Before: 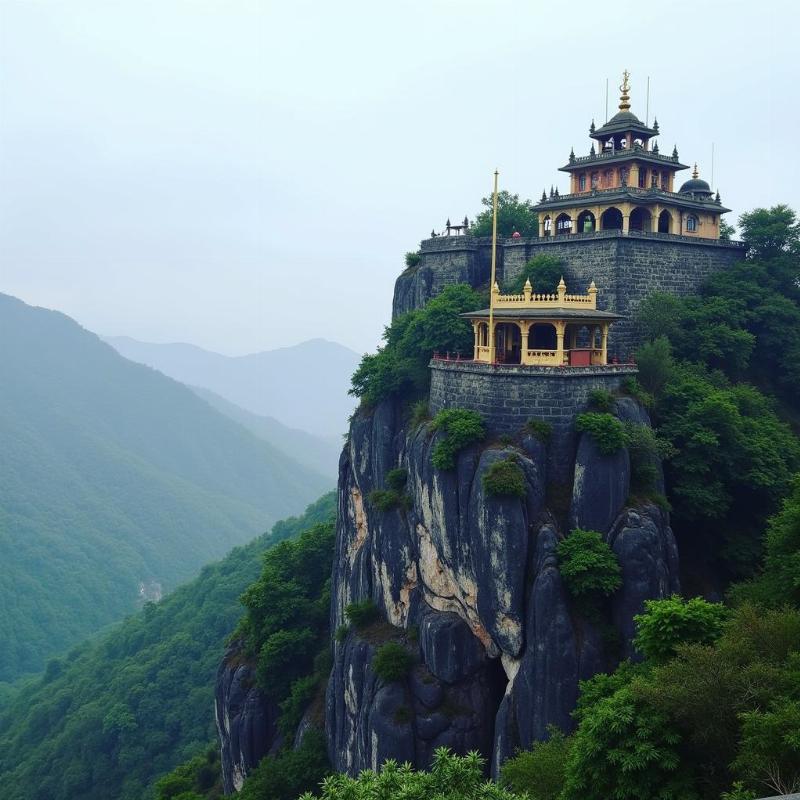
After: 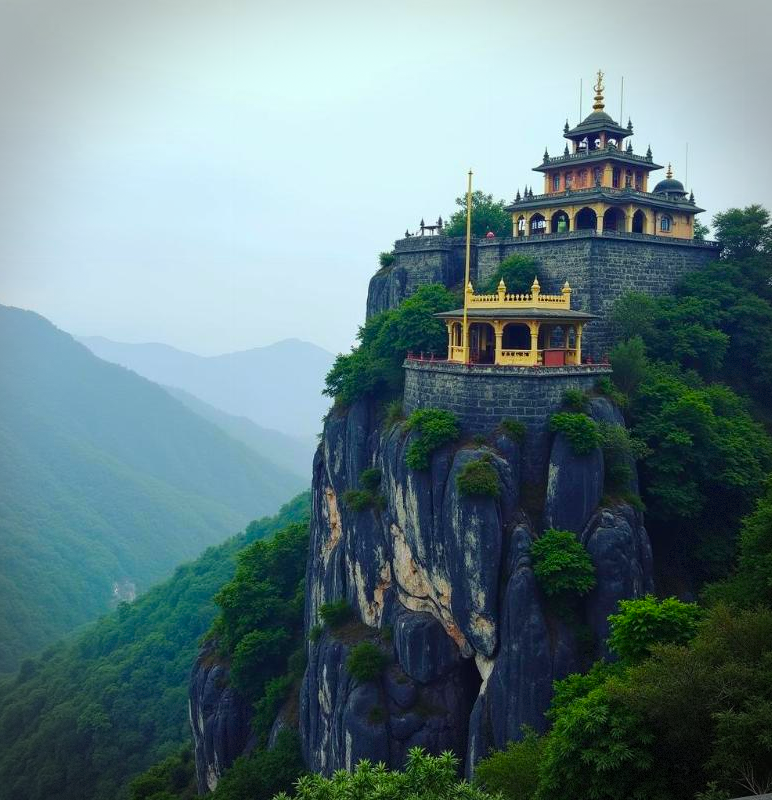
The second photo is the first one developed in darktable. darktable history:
vignetting: dithering 8-bit output
crop and rotate: left 3.403%
color correction: highlights a* -2.6, highlights b* 2.5
color balance rgb: shadows fall-off 299.874%, white fulcrum 1.99 EV, highlights fall-off 298.551%, perceptual saturation grading › global saturation 25.719%, mask middle-gray fulcrum 99.985%, global vibrance 20%, contrast gray fulcrum 38.279%
